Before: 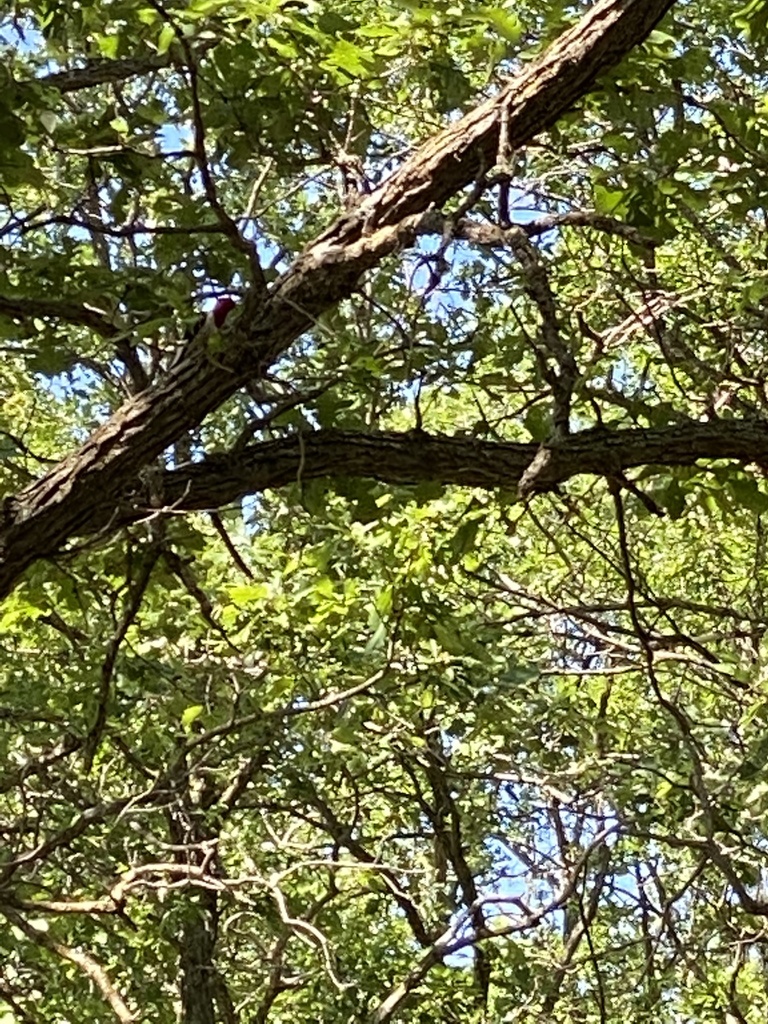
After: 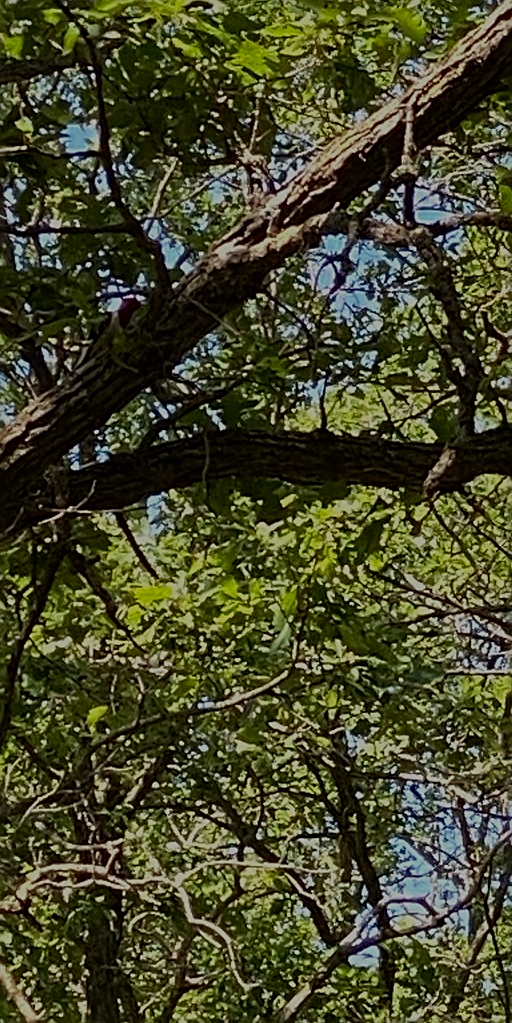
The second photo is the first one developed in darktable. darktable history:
exposure: exposure -1.483 EV, compensate exposure bias true, compensate highlight preservation false
contrast brightness saturation: contrast 0.099, brightness 0.012, saturation 0.016
crop and rotate: left 12.475%, right 20.809%
sharpen: on, module defaults
